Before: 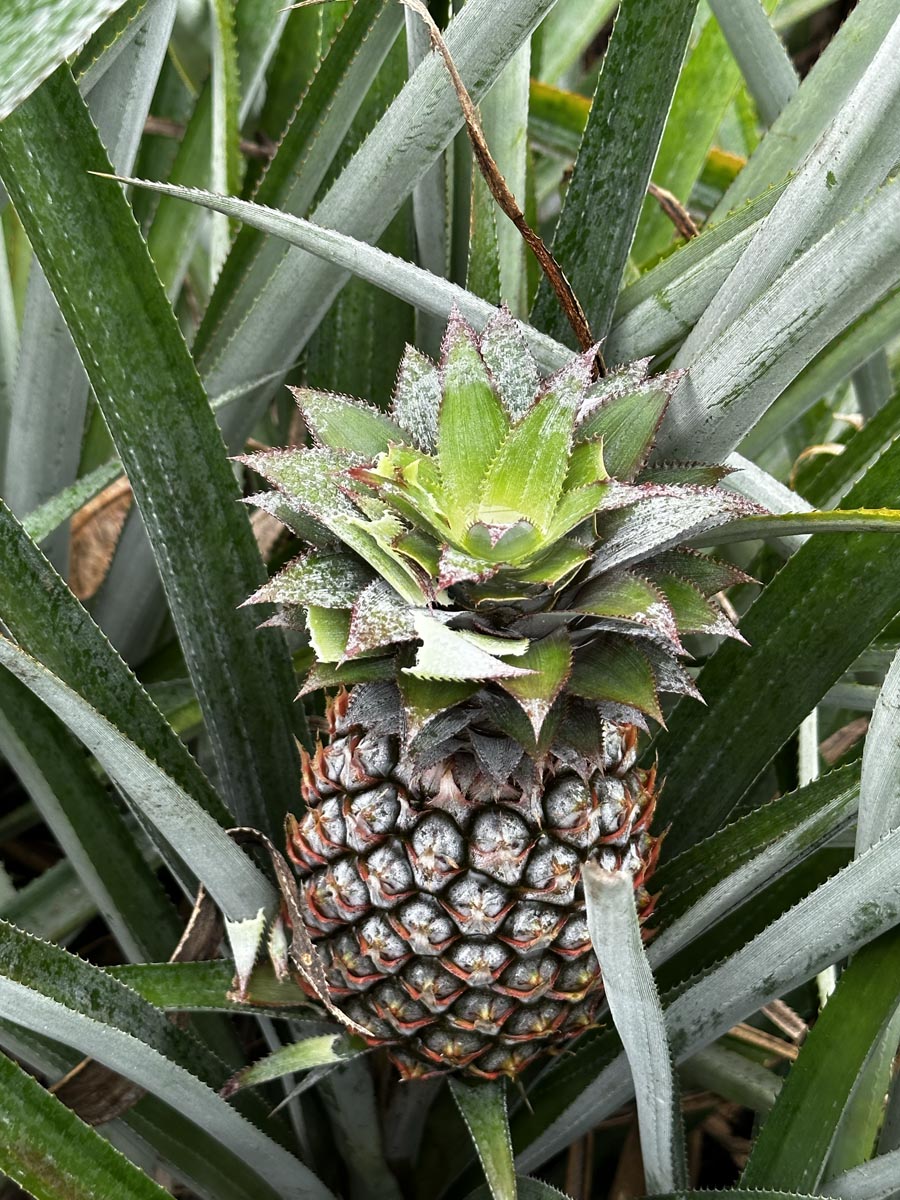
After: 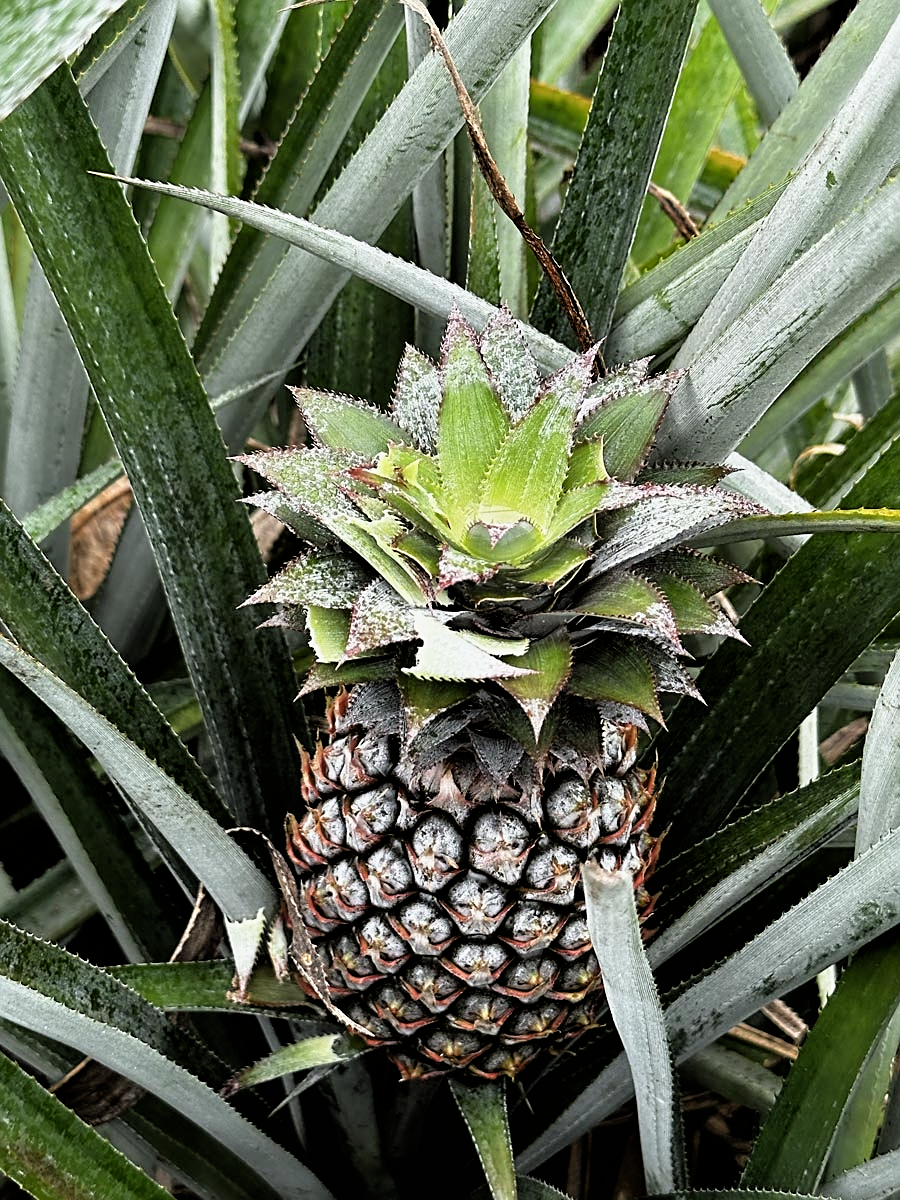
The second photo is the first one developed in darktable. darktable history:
filmic rgb: black relative exposure -4.93 EV, white relative exposure 2.84 EV, hardness 3.72
sharpen: on, module defaults
